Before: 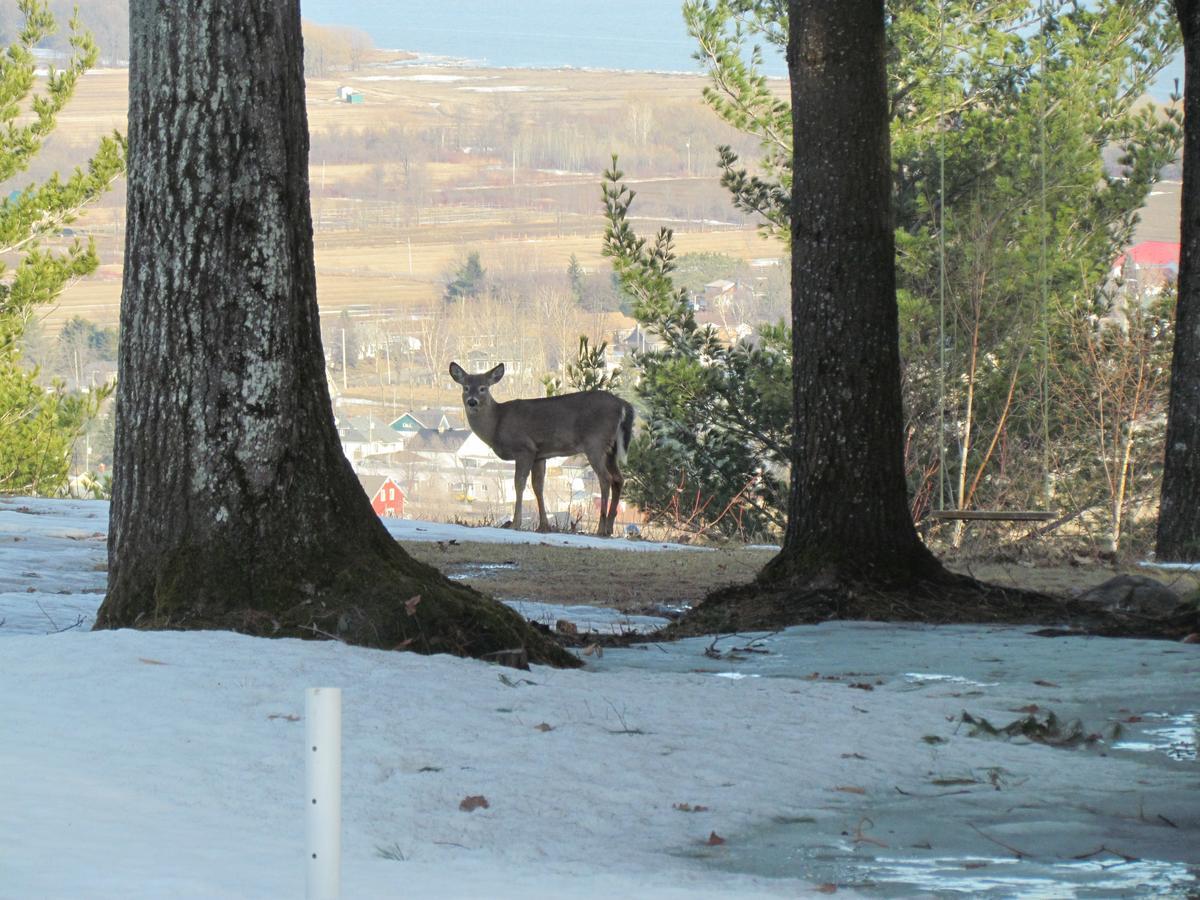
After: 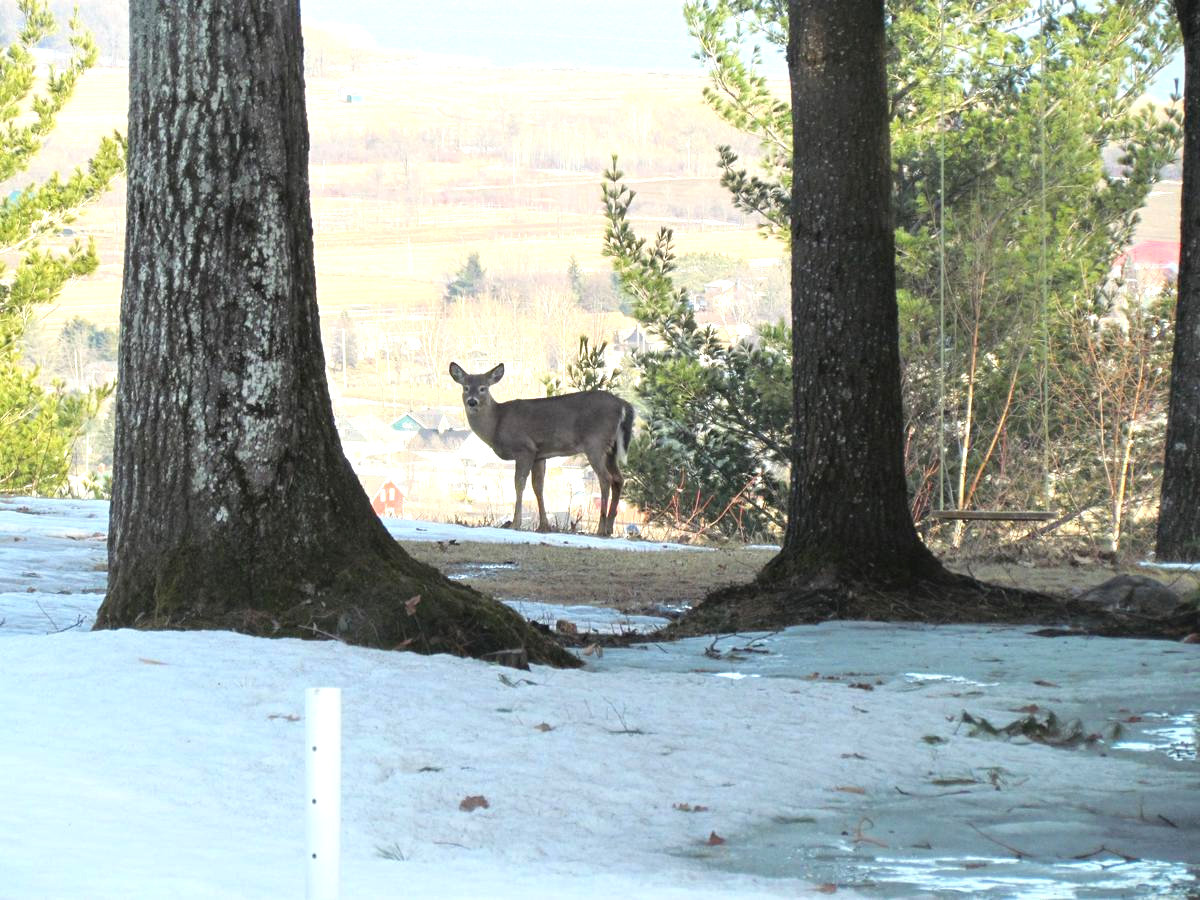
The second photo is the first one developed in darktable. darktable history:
tone equalizer: -8 EV -0.776 EV, -7 EV -0.667 EV, -6 EV -0.626 EV, -5 EV -0.417 EV, -3 EV 0.4 EV, -2 EV 0.6 EV, -1 EV 0.684 EV, +0 EV 0.755 EV, smoothing diameter 24.96%, edges refinement/feathering 7.74, preserve details guided filter
